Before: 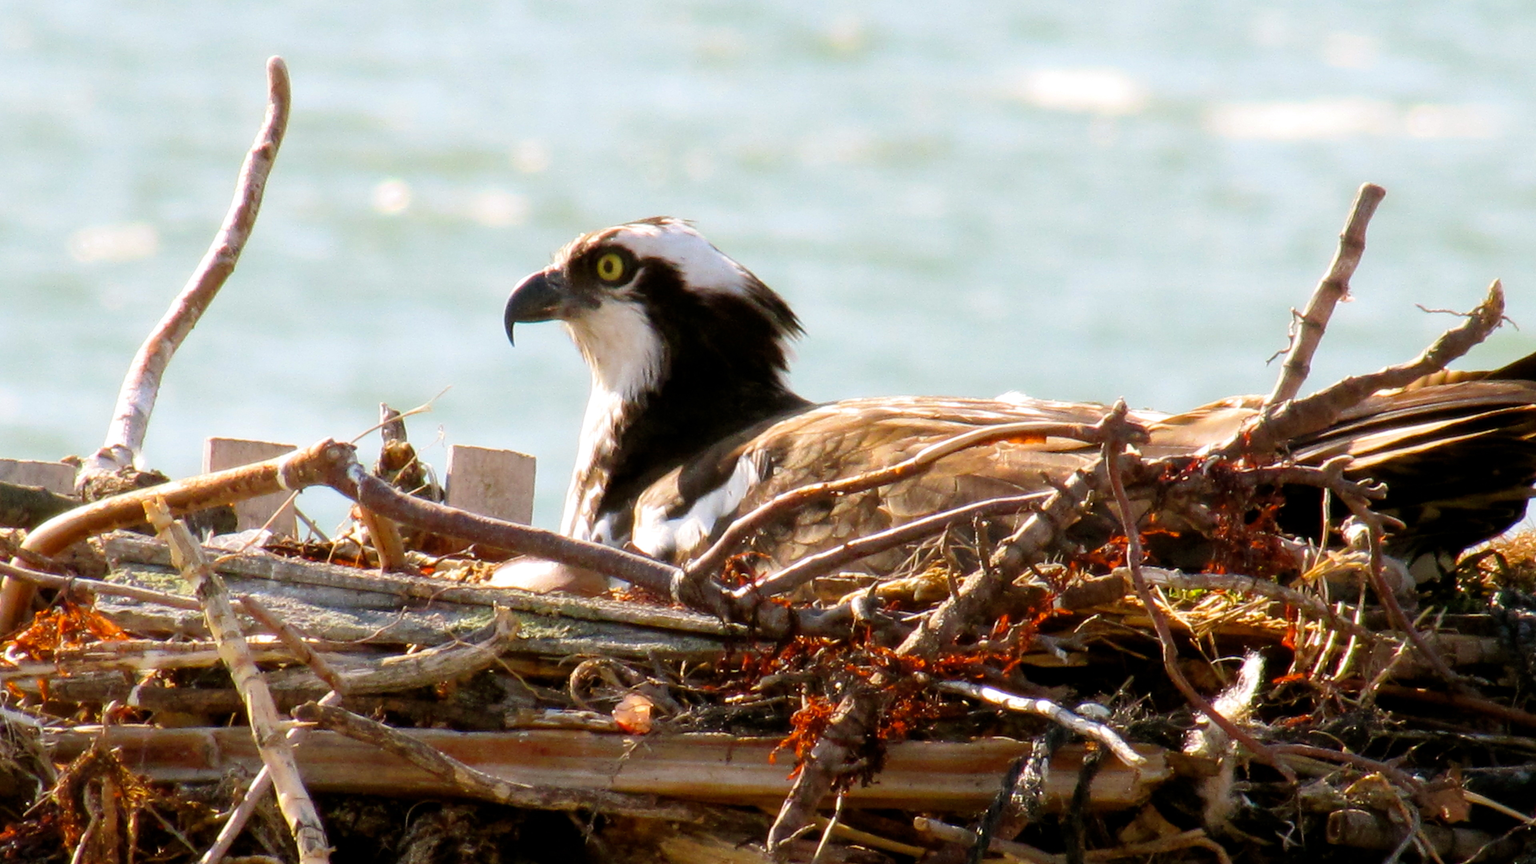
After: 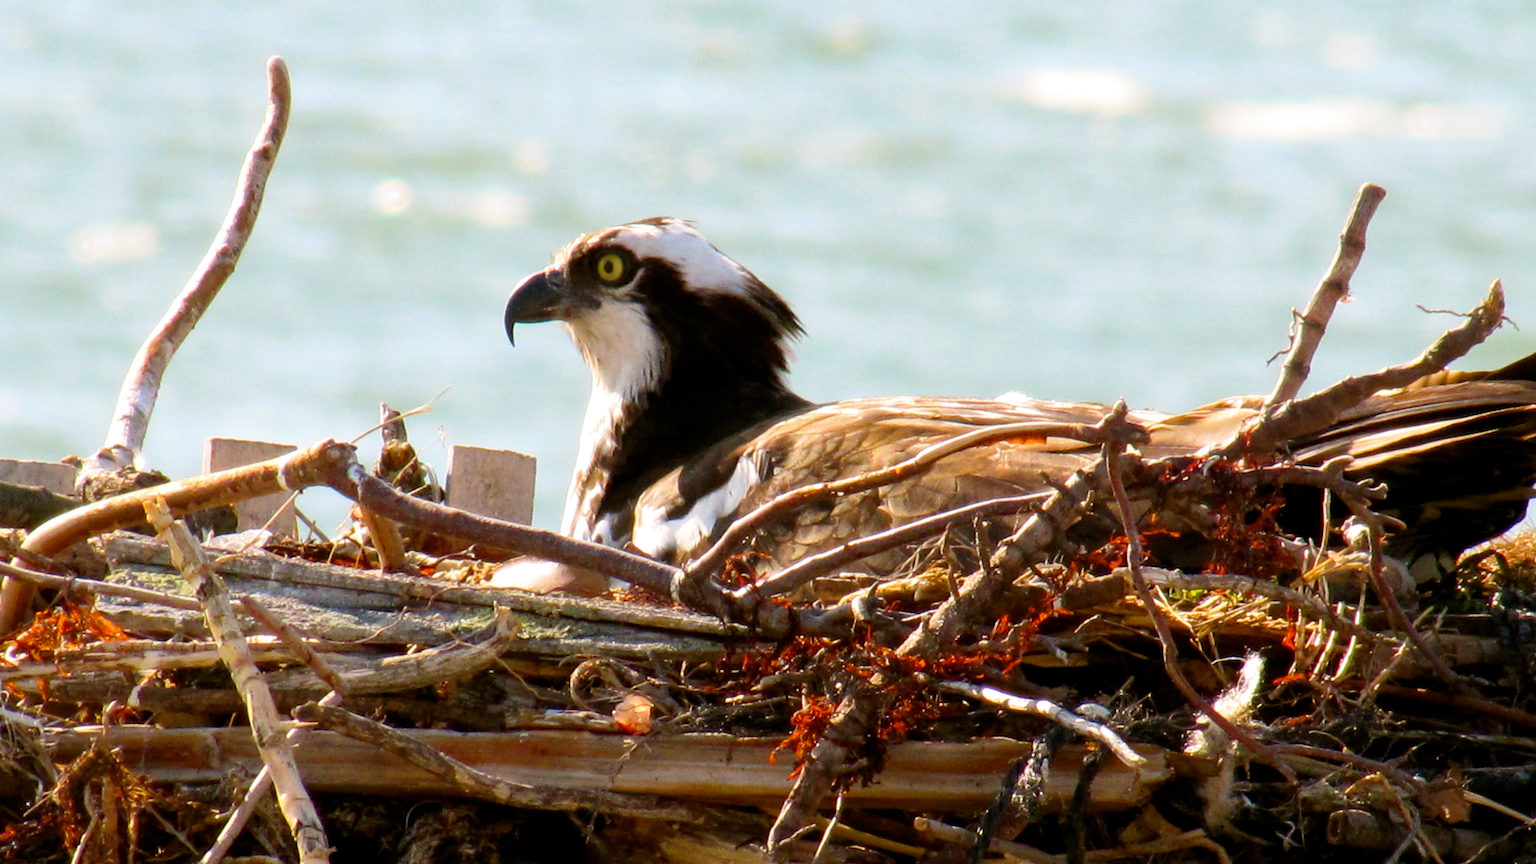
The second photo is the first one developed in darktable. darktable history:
haze removal: compatibility mode true, adaptive false
contrast brightness saturation: contrast 0.08, saturation 0.02
